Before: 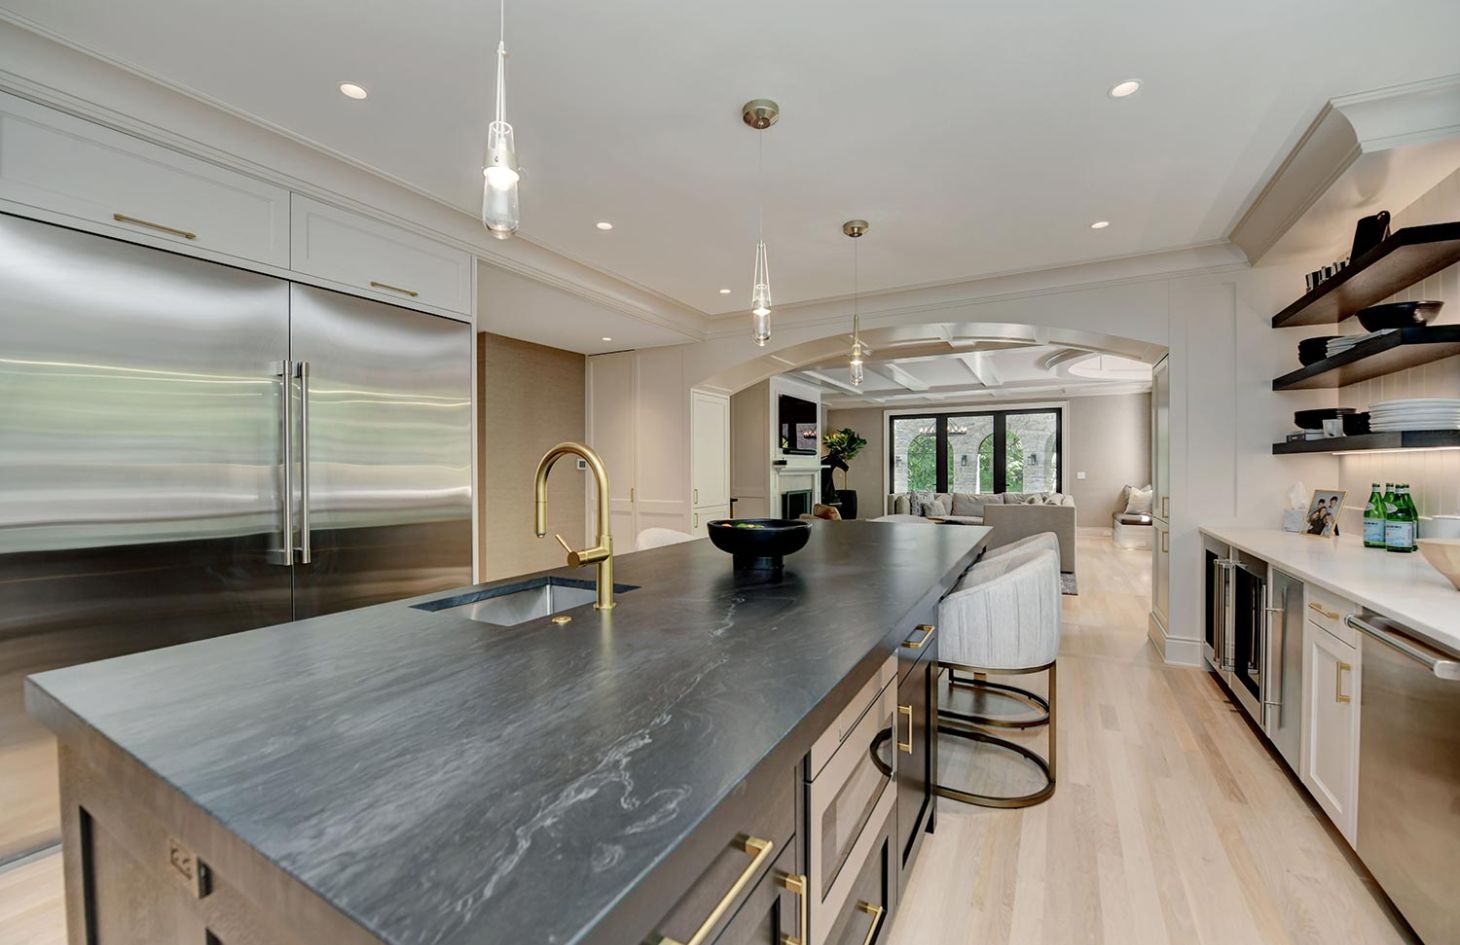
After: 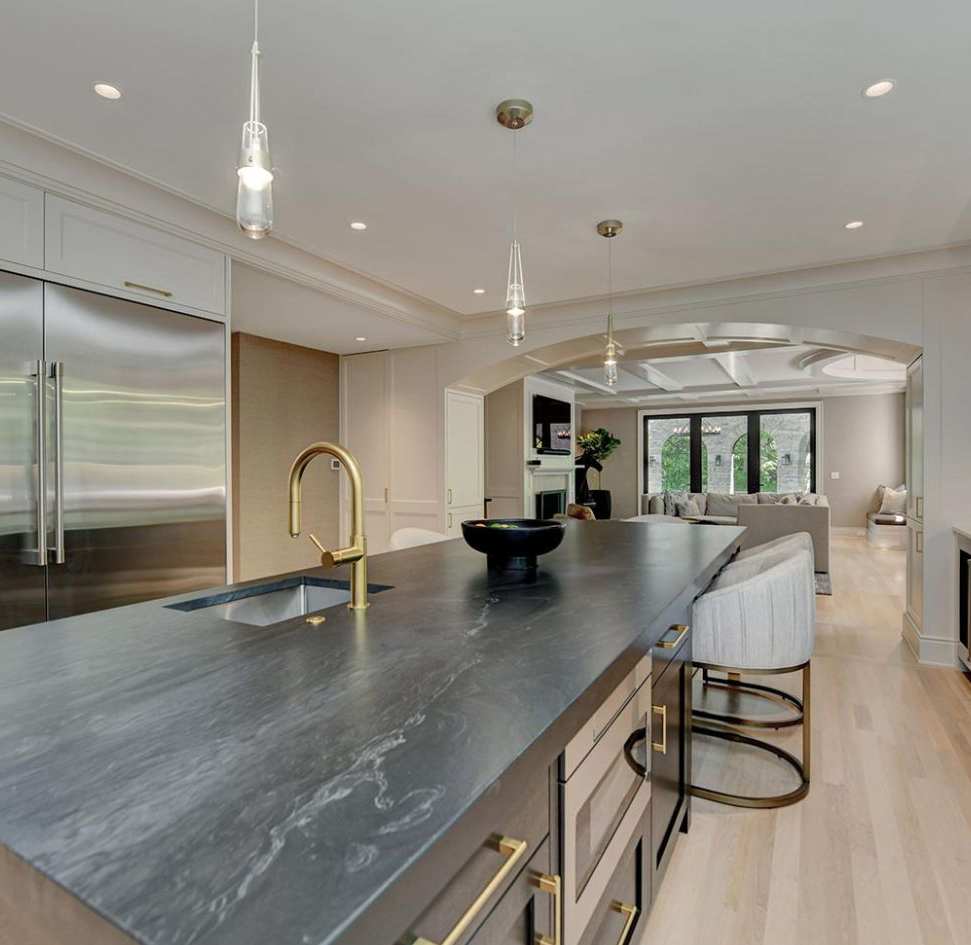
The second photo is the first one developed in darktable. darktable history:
crop: left 16.899%, right 16.556%
shadows and highlights: shadows 30
